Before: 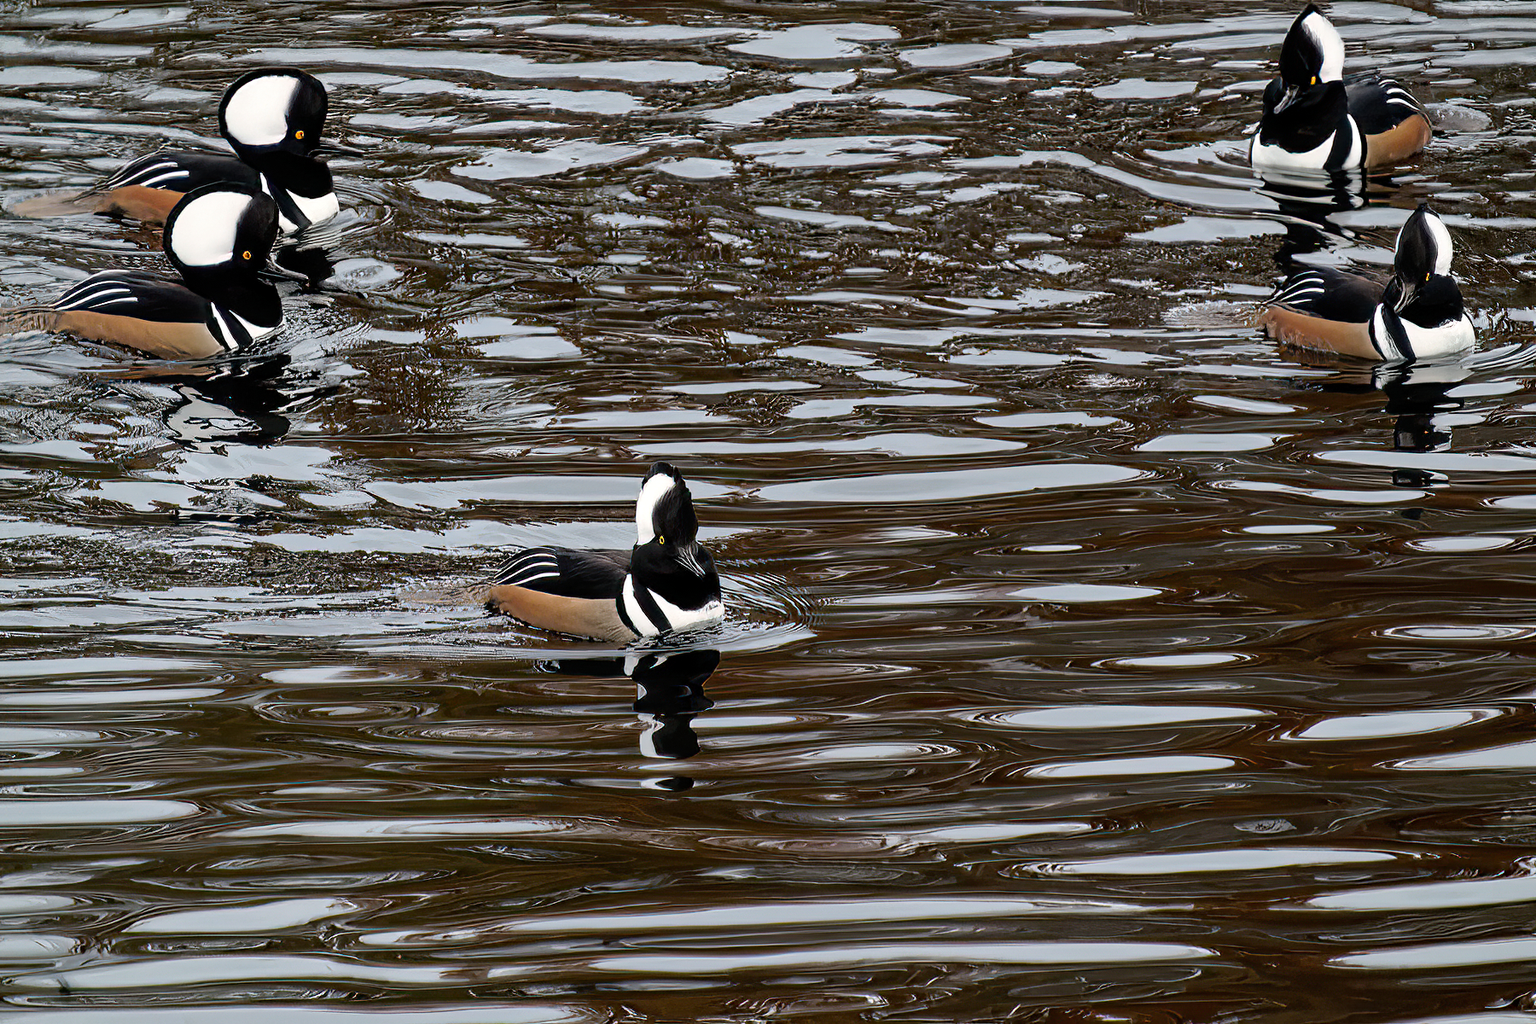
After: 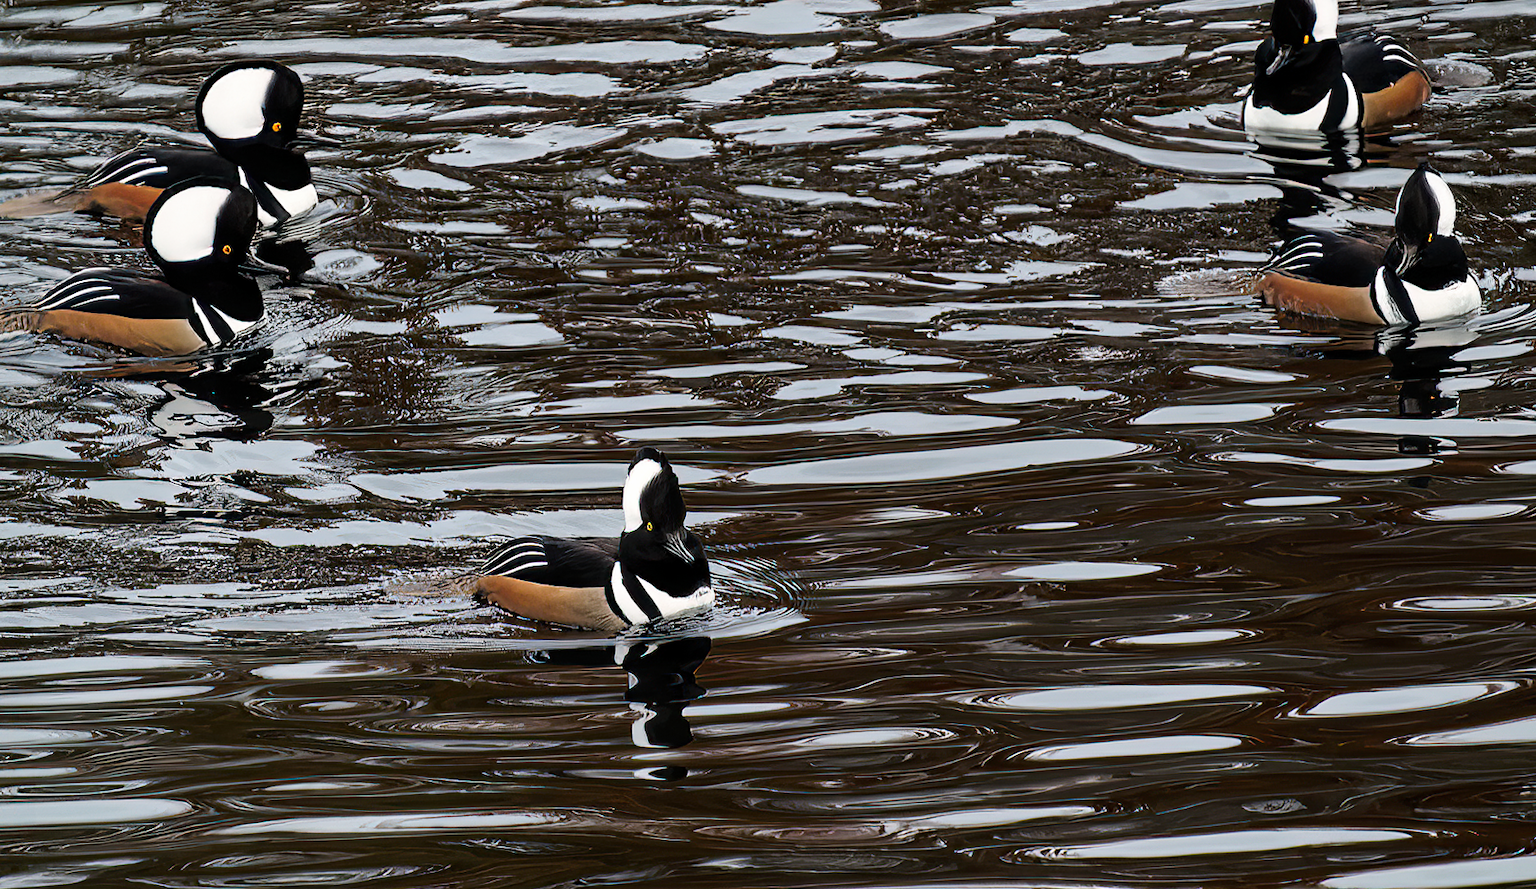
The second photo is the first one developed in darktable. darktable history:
crop and rotate: top 0%, bottom 11.49%
rotate and perspective: rotation -1.32°, lens shift (horizontal) -0.031, crop left 0.015, crop right 0.985, crop top 0.047, crop bottom 0.982
exposure: exposure -0.021 EV, compensate highlight preservation false
tone curve: curves: ch0 [(0, 0) (0.003, 0.003) (0.011, 0.012) (0.025, 0.024) (0.044, 0.039) (0.069, 0.052) (0.1, 0.072) (0.136, 0.097) (0.177, 0.128) (0.224, 0.168) (0.277, 0.217) (0.335, 0.276) (0.399, 0.345) (0.468, 0.429) (0.543, 0.524) (0.623, 0.628) (0.709, 0.732) (0.801, 0.829) (0.898, 0.919) (1, 1)], preserve colors none
